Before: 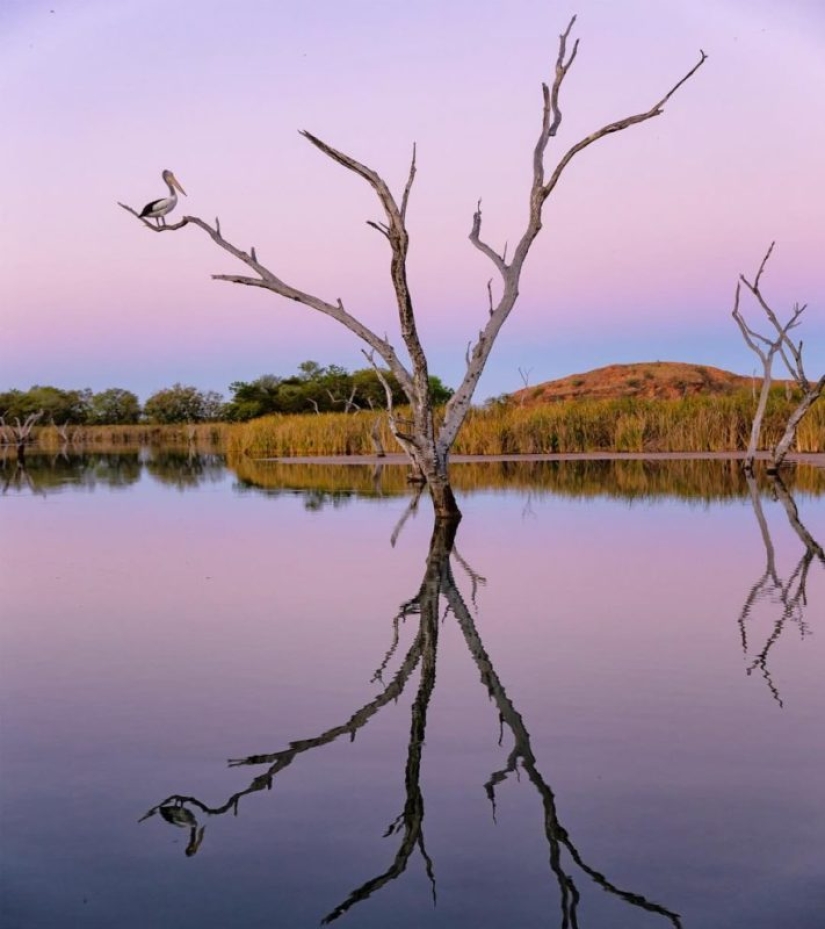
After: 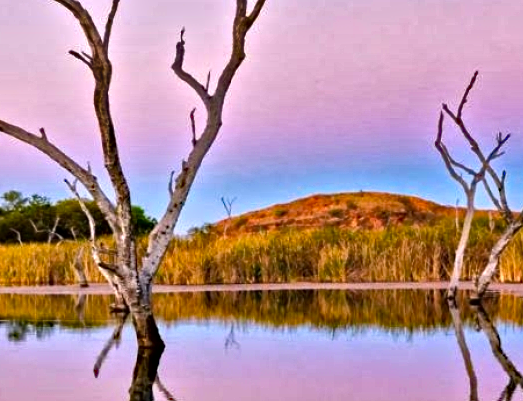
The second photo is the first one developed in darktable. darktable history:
haze removal: strength 0.514, distance 0.435, compatibility mode true, adaptive false
tone equalizer: -7 EV 0.151 EV, -6 EV 0.568 EV, -5 EV 1.12 EV, -4 EV 1.34 EV, -3 EV 1.18 EV, -2 EV 0.6 EV, -1 EV 0.164 EV, smoothing diameter 2.07%, edges refinement/feathering 16.75, mask exposure compensation -1.57 EV, filter diffusion 5
shadows and highlights: radius 108.17, shadows 45.81, highlights -66.8, low approximation 0.01, soften with gaussian
crop: left 36.003%, top 18.344%, right 0.6%, bottom 38.458%
local contrast: mode bilateral grid, contrast 19, coarseness 50, detail 120%, midtone range 0.2
